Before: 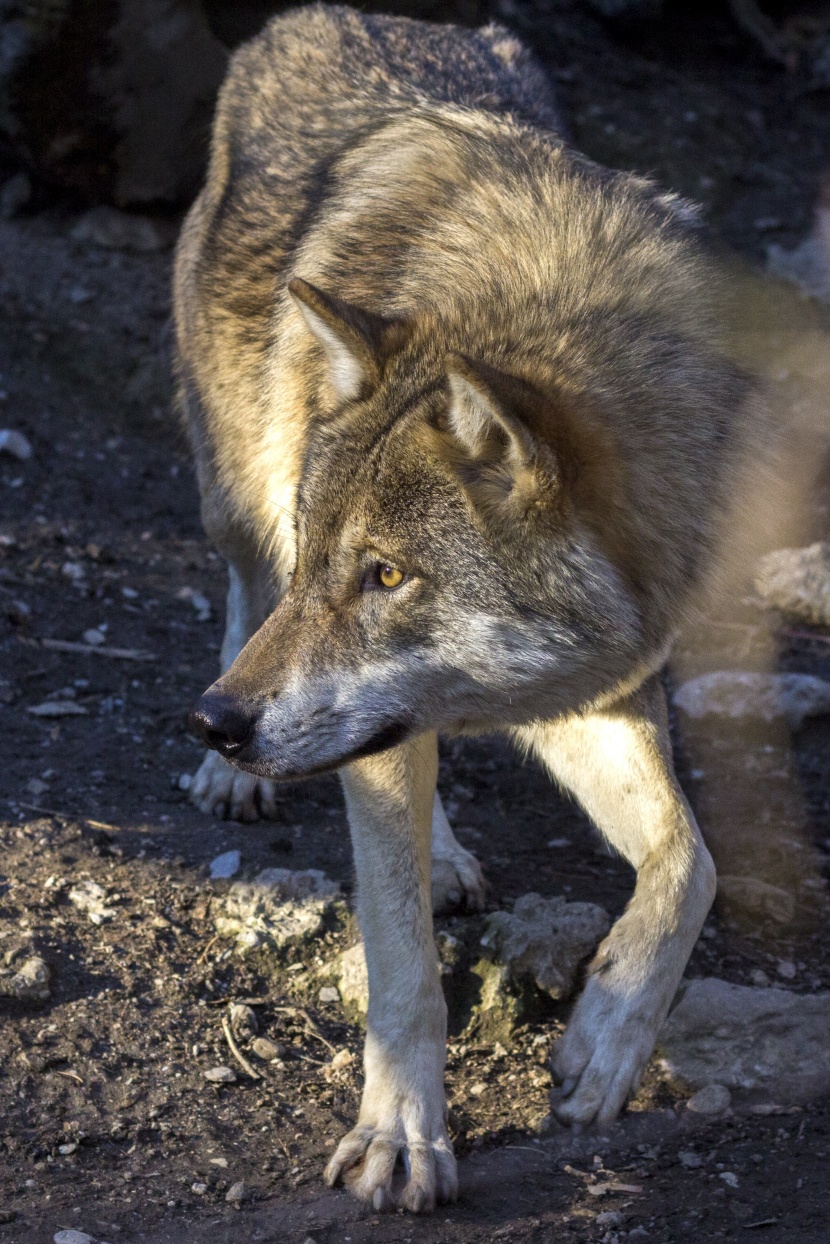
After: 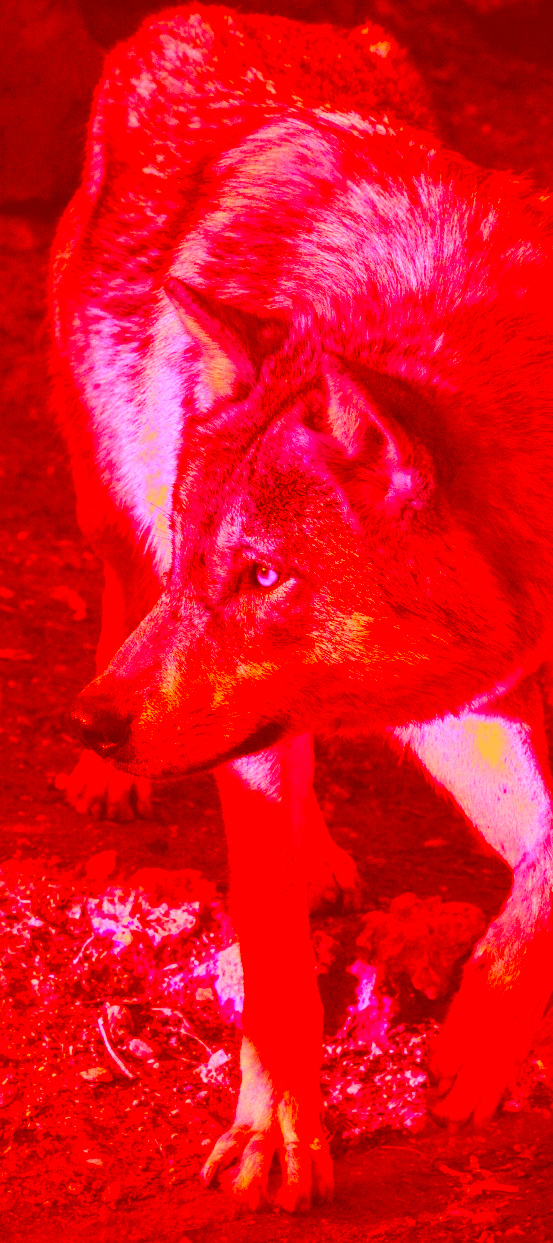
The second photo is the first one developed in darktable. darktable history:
crop and rotate: left 15.055%, right 18.278%
color correction: highlights a* -39.68, highlights b* -40, shadows a* -40, shadows b* -40, saturation -3
exposure: exposure 0.785 EV, compensate highlight preservation false
